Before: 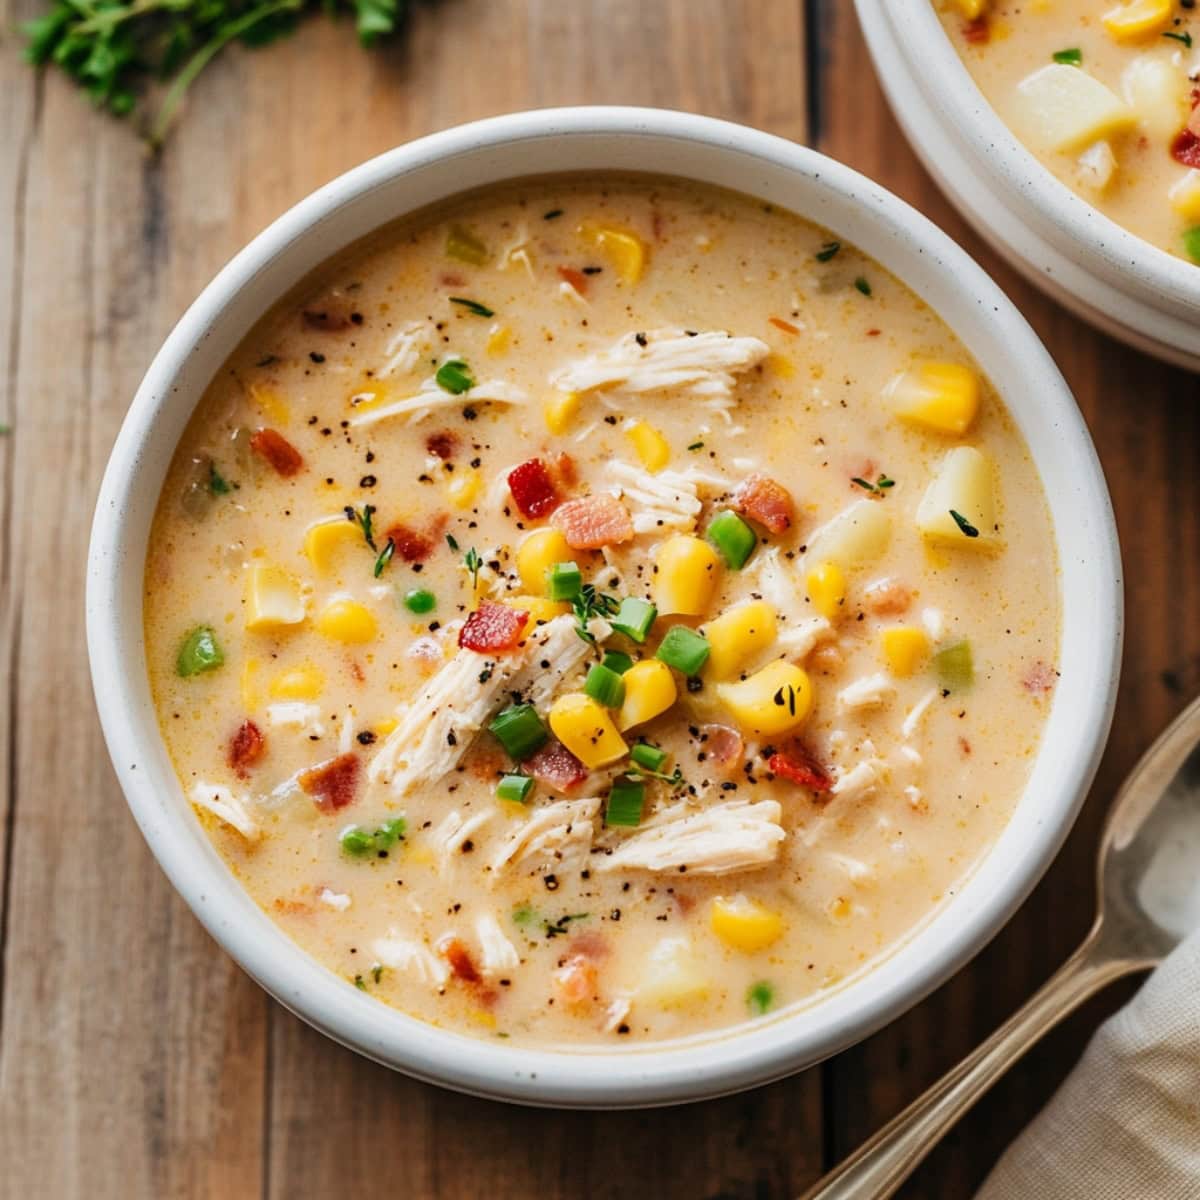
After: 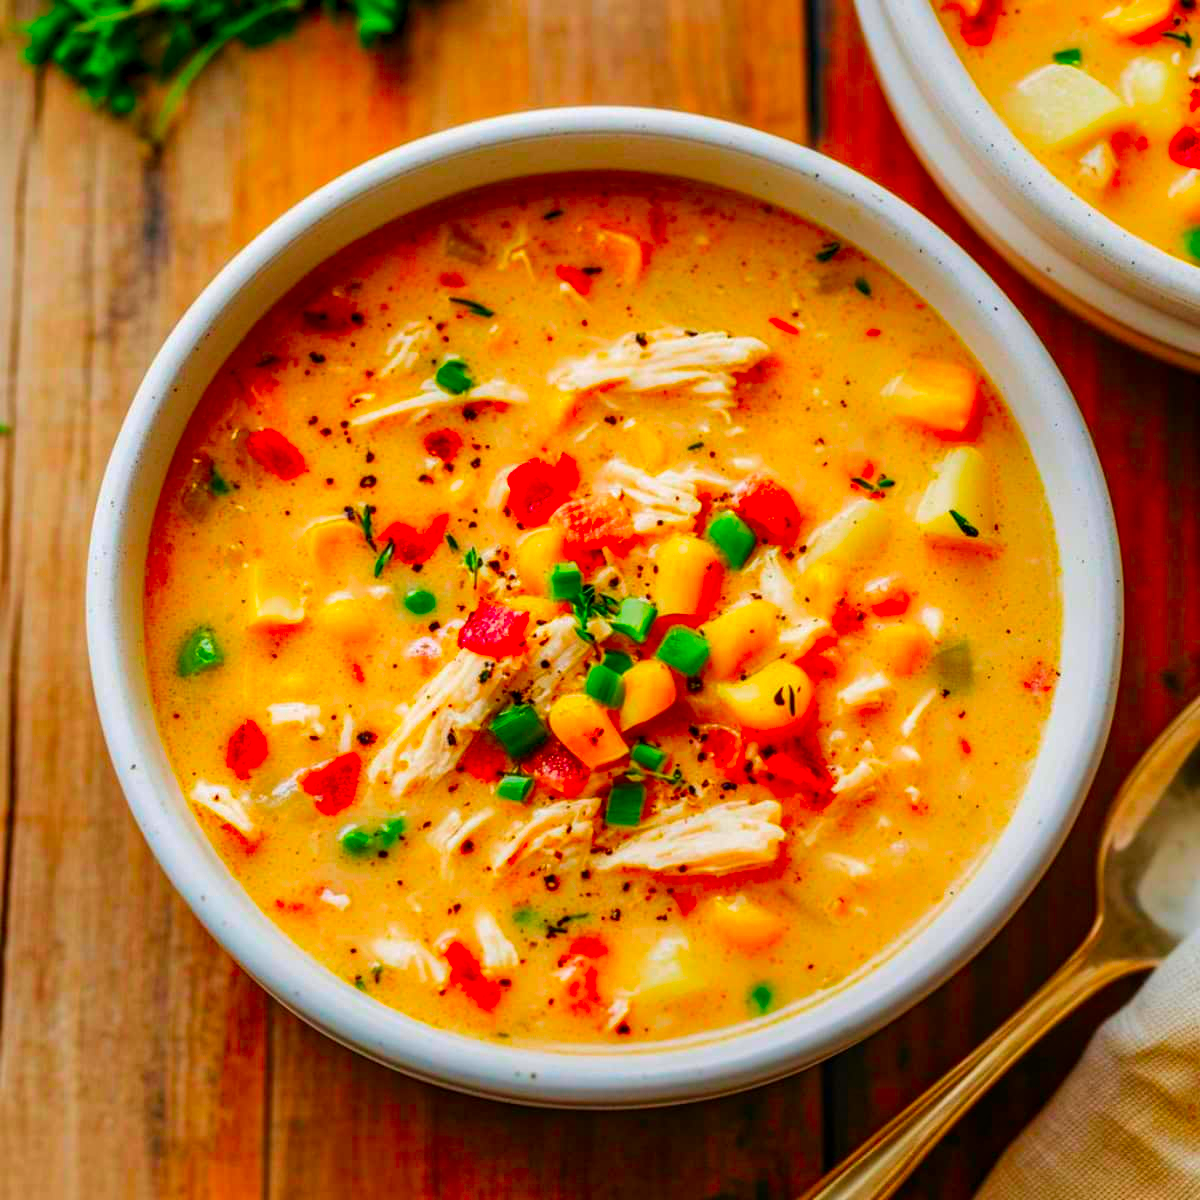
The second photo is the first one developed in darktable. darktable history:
exposure: compensate highlight preservation false
shadows and highlights: shadows -20.48, white point adjustment -2.12, highlights -34.75
local contrast: on, module defaults
color correction: highlights b* 0.032, saturation 2.95
